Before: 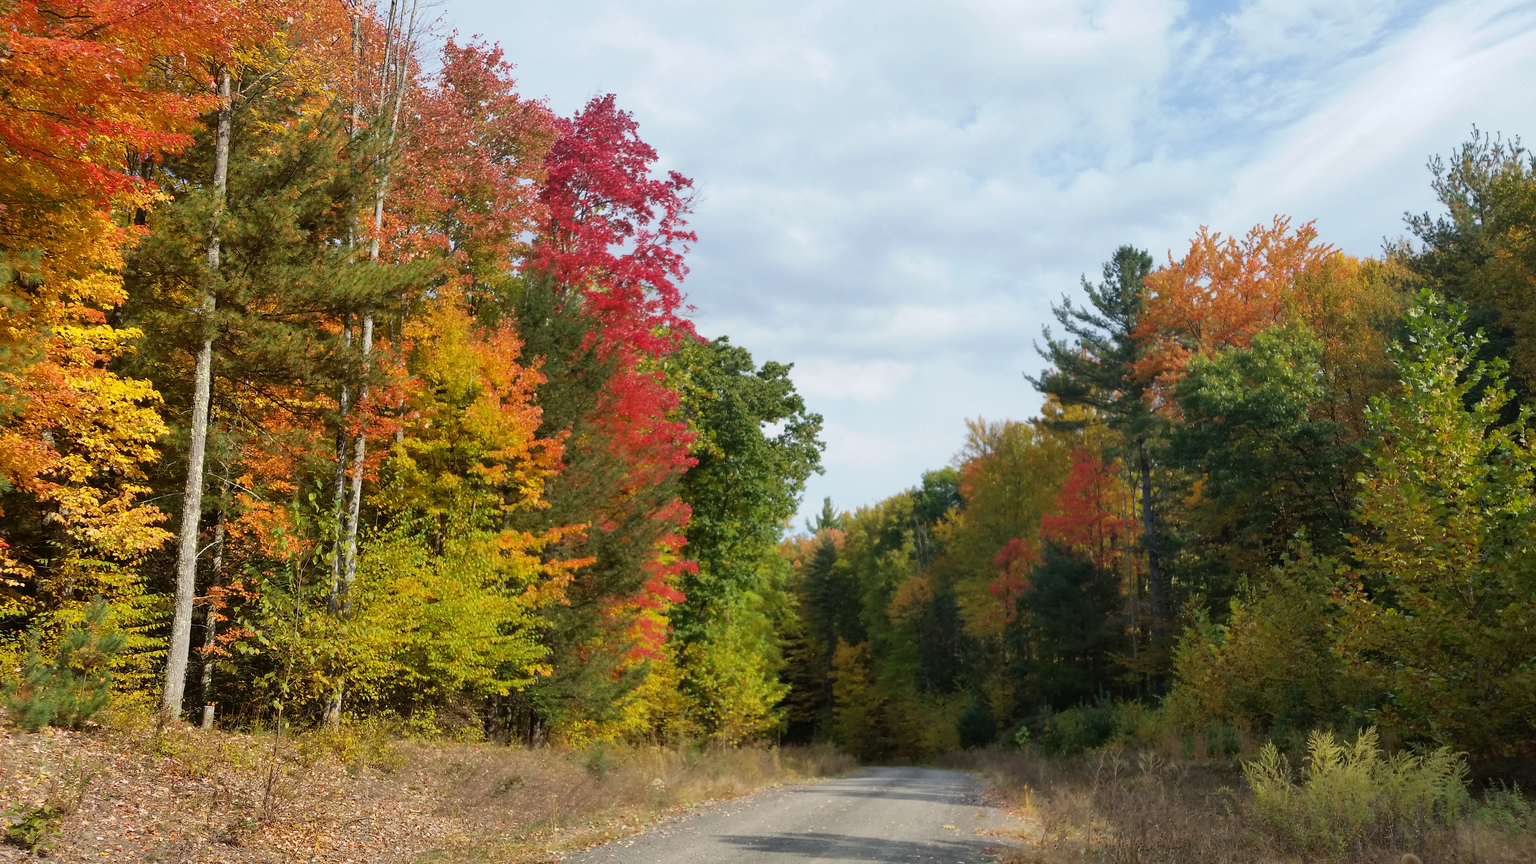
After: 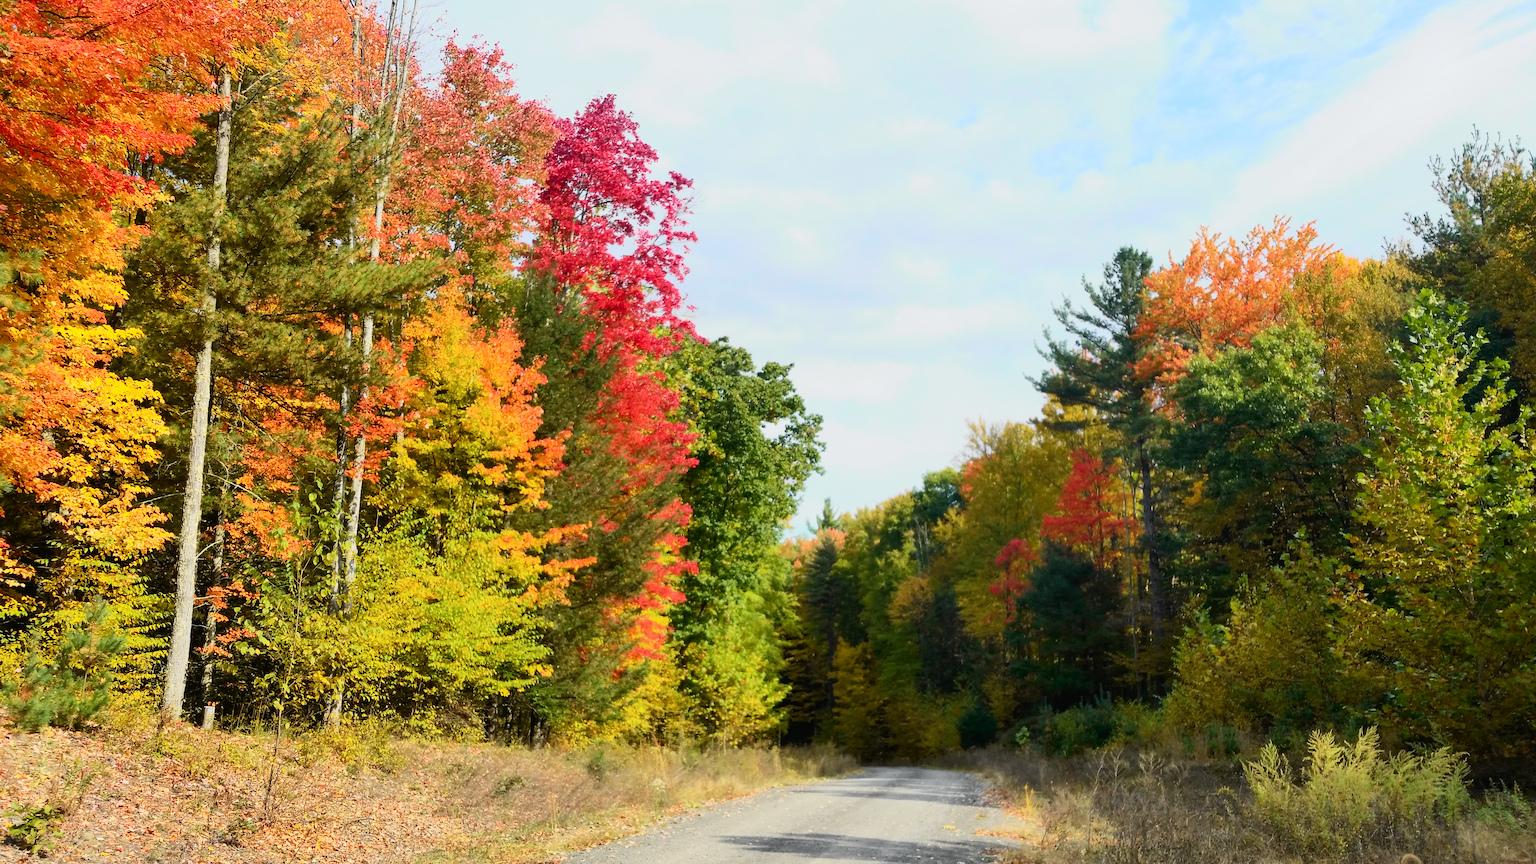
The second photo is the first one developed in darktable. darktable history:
tone curve: curves: ch0 [(0, 0.015) (0.037, 0.022) (0.131, 0.116) (0.316, 0.345) (0.49, 0.615) (0.677, 0.82) (0.813, 0.891) (1, 0.955)]; ch1 [(0, 0) (0.366, 0.367) (0.475, 0.462) (0.494, 0.496) (0.504, 0.497) (0.554, 0.571) (0.618, 0.668) (1, 1)]; ch2 [(0, 0) (0.333, 0.346) (0.375, 0.375) (0.435, 0.424) (0.476, 0.492) (0.502, 0.499) (0.525, 0.522) (0.558, 0.575) (0.614, 0.656) (1, 1)], color space Lab, independent channels, preserve colors none
